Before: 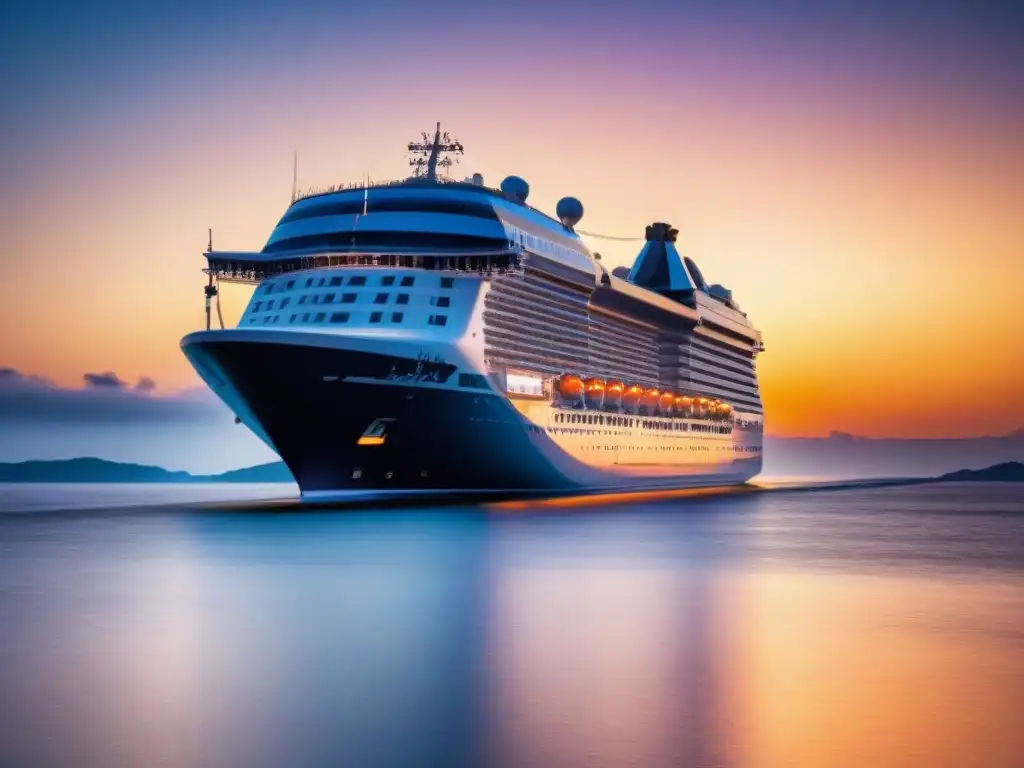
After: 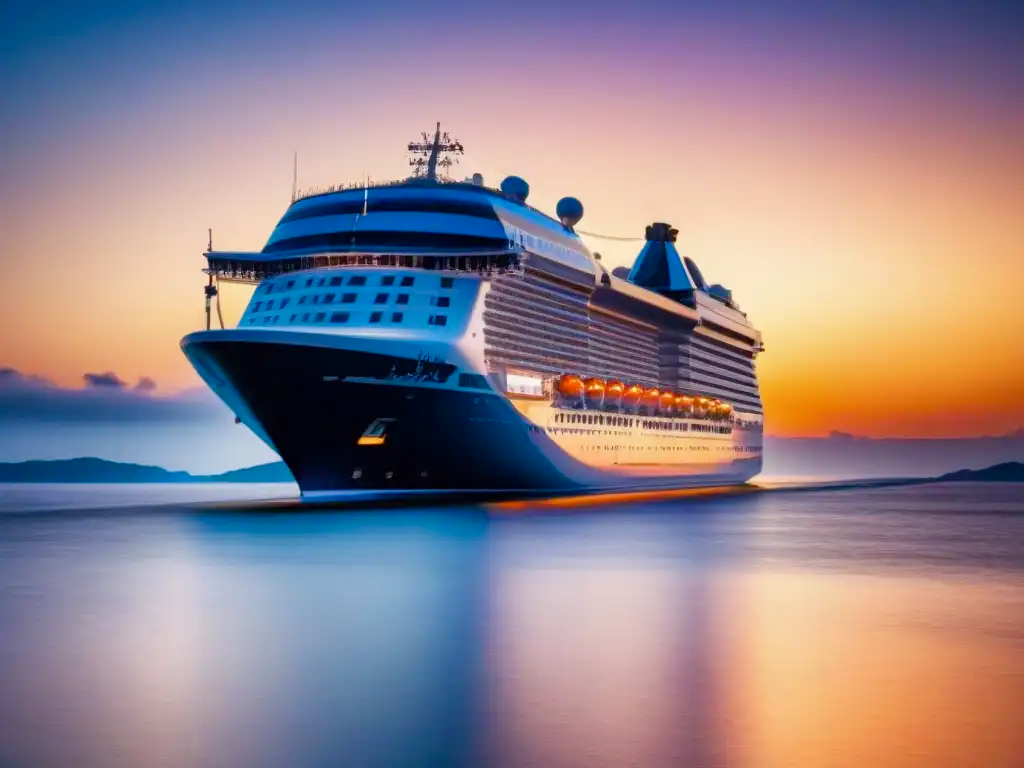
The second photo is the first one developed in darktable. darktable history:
color balance rgb: perceptual saturation grading › global saturation 20%, perceptual saturation grading › highlights -25.722%, perceptual saturation grading › shadows 25.218%
